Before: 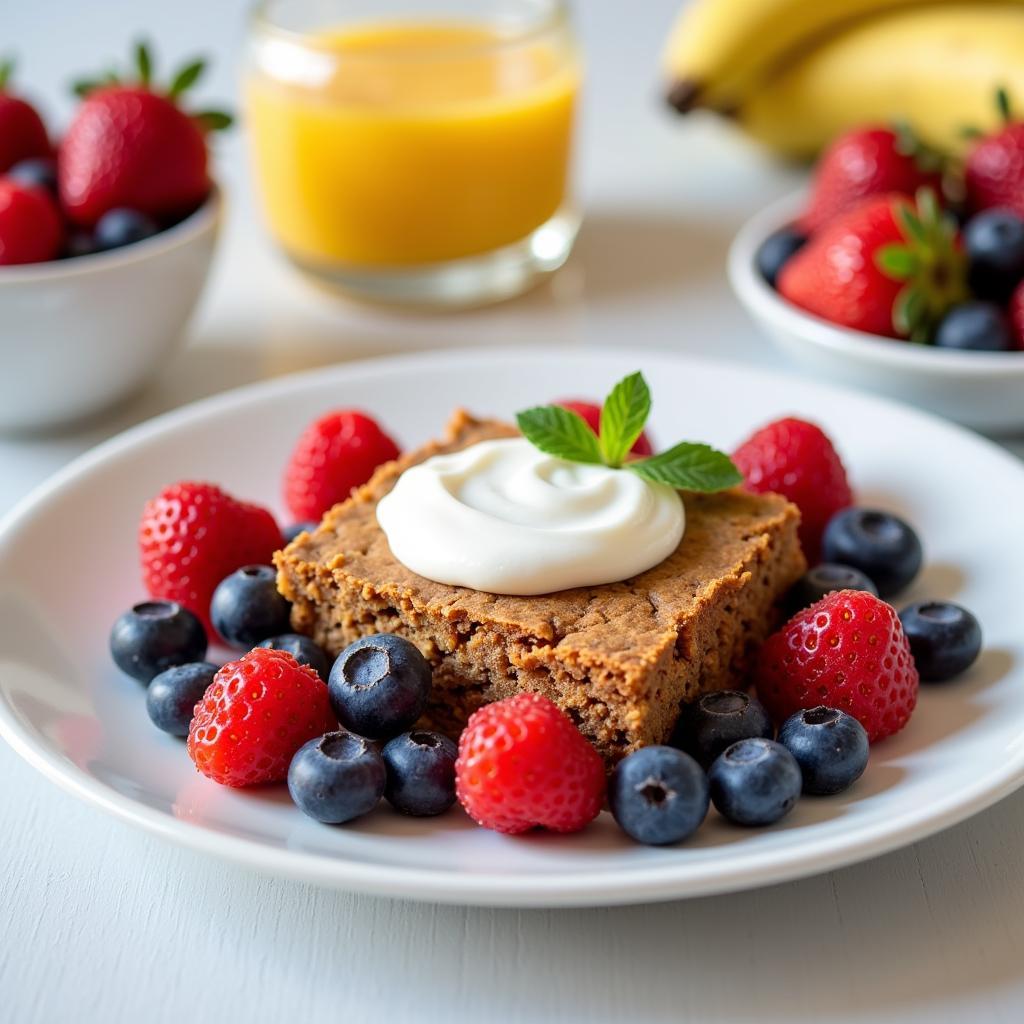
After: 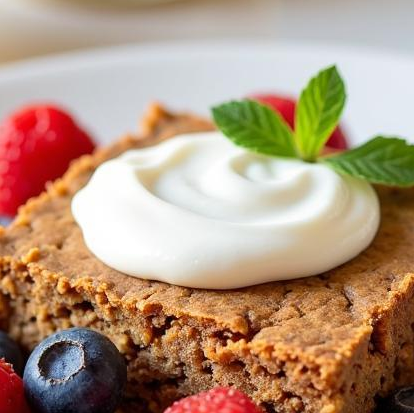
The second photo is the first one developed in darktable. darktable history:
crop: left 29.843%, top 29.949%, right 29.632%, bottom 29.696%
tone equalizer: -8 EV 0.1 EV
